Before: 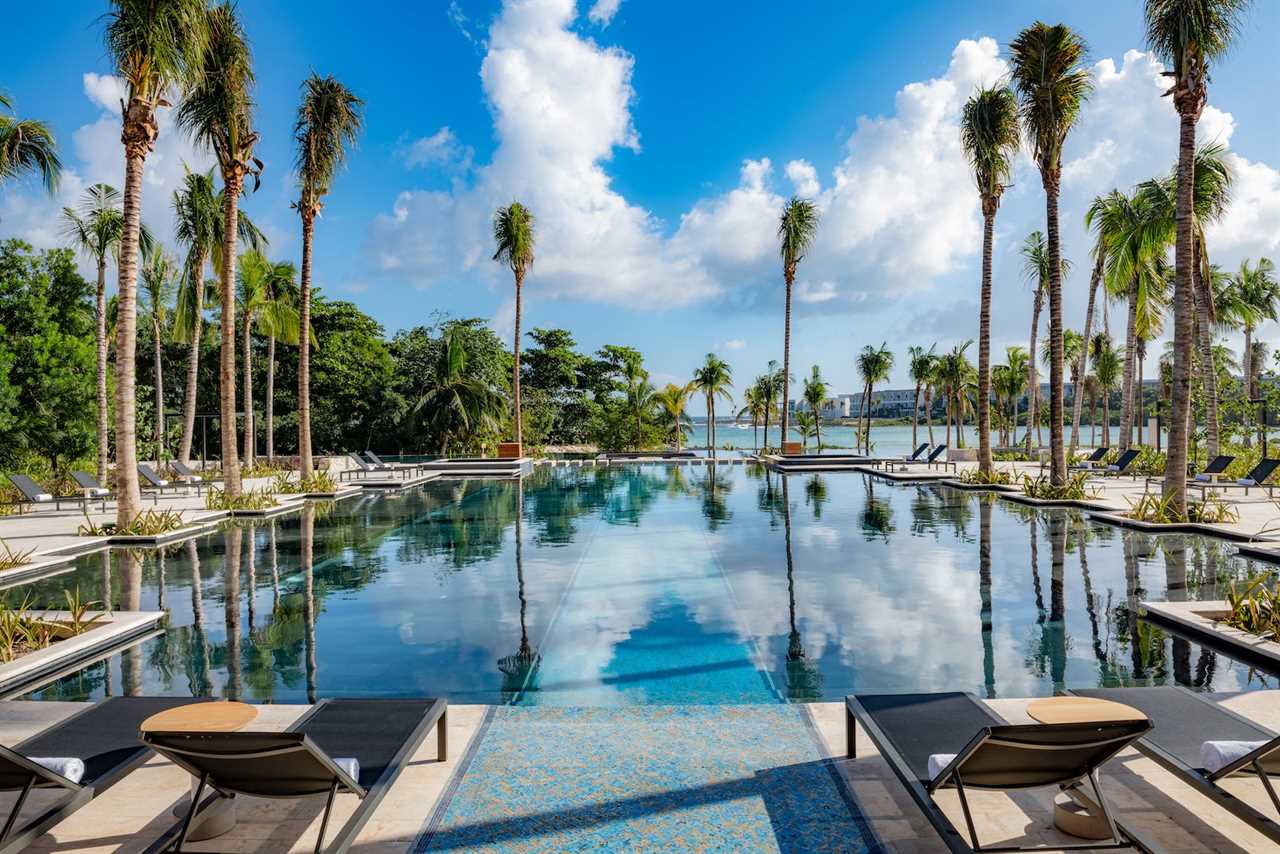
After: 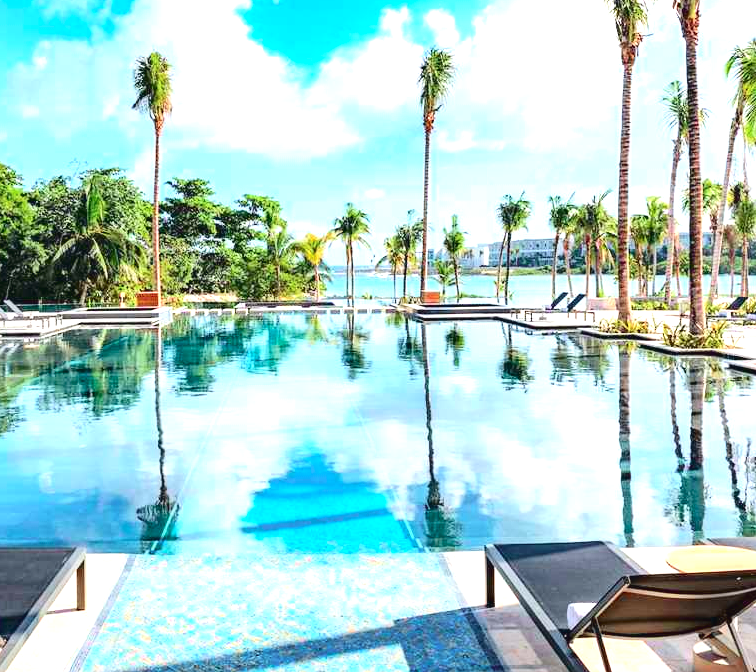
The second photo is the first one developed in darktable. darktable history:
exposure: black level correction 0, exposure 1.55 EV, compensate exposure bias true, compensate highlight preservation false
crop and rotate: left 28.256%, top 17.734%, right 12.656%, bottom 3.573%
tone curve: curves: ch0 [(0, 0.025) (0.15, 0.143) (0.452, 0.486) (0.751, 0.788) (1, 0.961)]; ch1 [(0, 0) (0.43, 0.408) (0.476, 0.469) (0.497, 0.494) (0.546, 0.571) (0.566, 0.607) (0.62, 0.657) (1, 1)]; ch2 [(0, 0) (0.386, 0.397) (0.505, 0.498) (0.547, 0.546) (0.579, 0.58) (1, 1)], color space Lab, independent channels, preserve colors none
